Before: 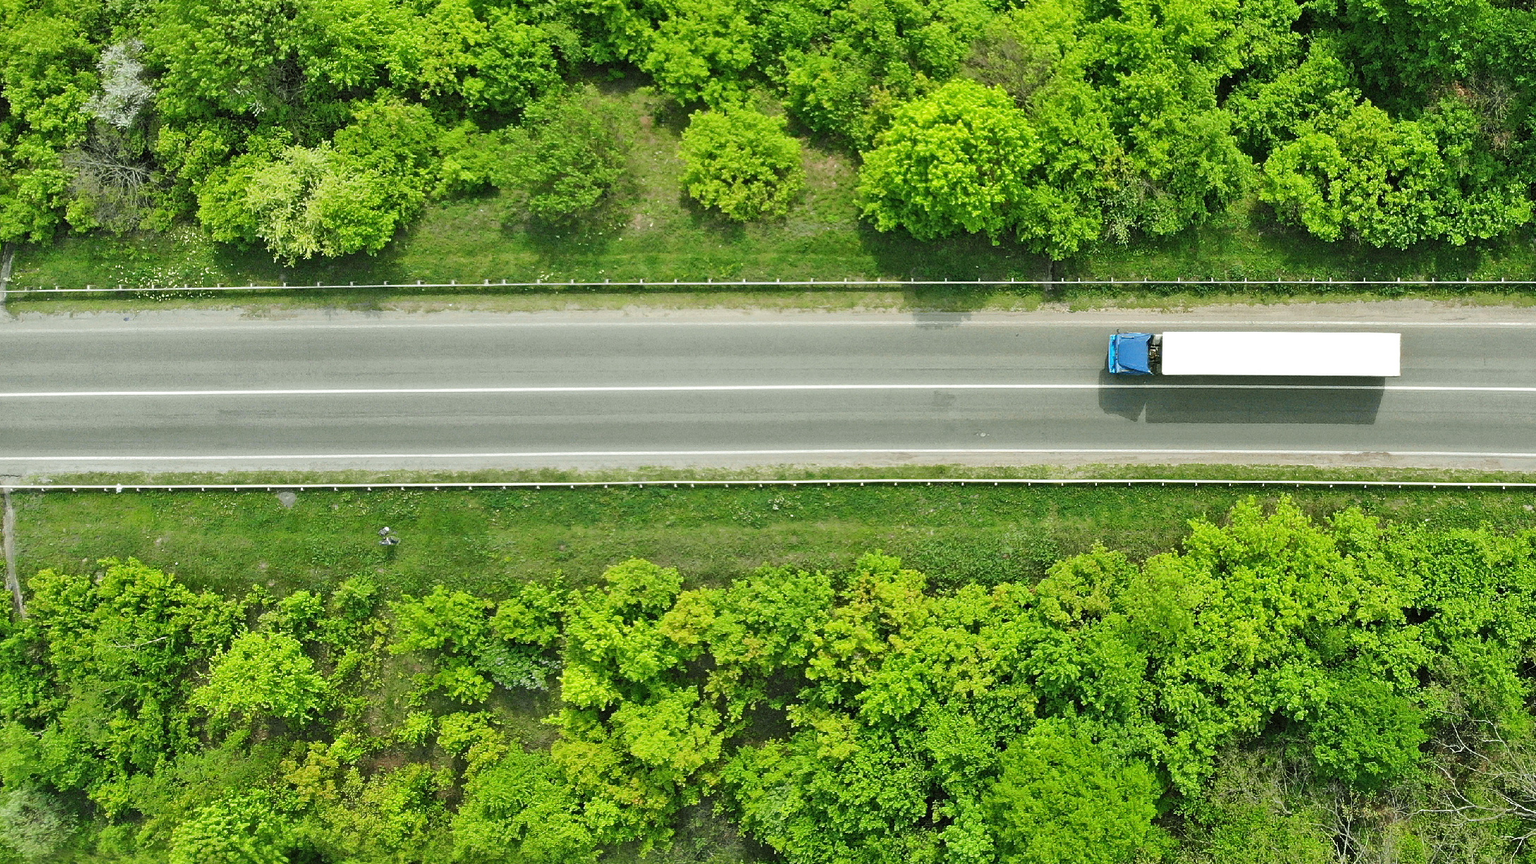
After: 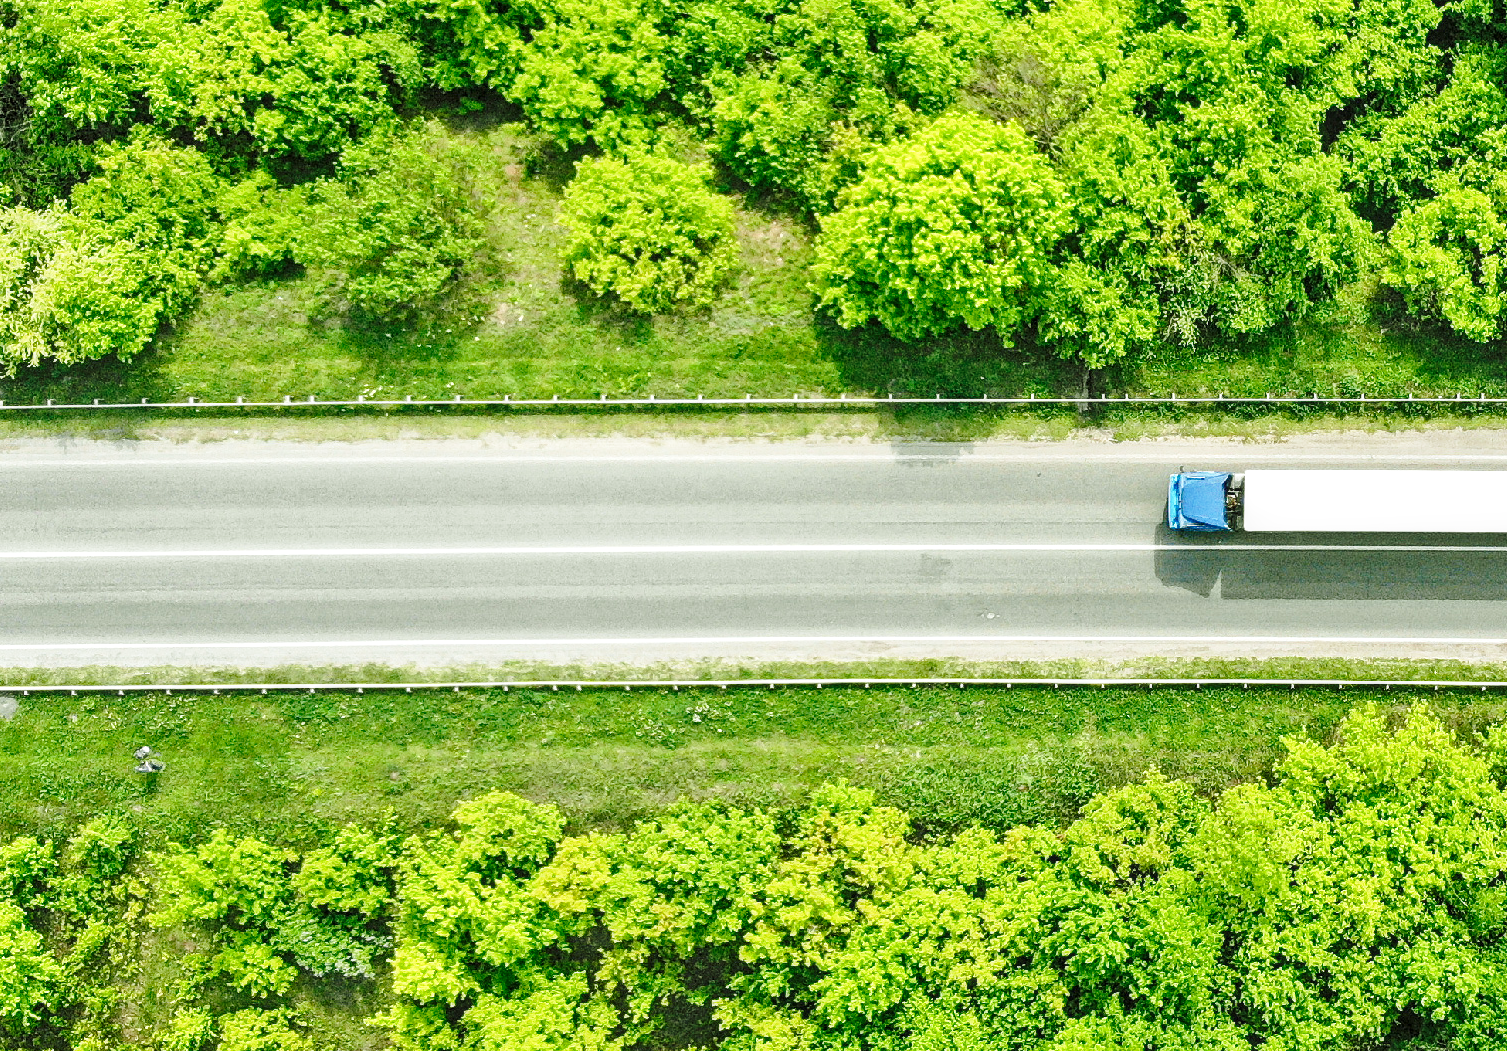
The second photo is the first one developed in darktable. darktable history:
crop: left 18.507%, right 12.235%, bottom 14.083%
local contrast: on, module defaults
base curve: curves: ch0 [(0, 0) (0.028, 0.03) (0.121, 0.232) (0.46, 0.748) (0.859, 0.968) (1, 1)], preserve colors none
